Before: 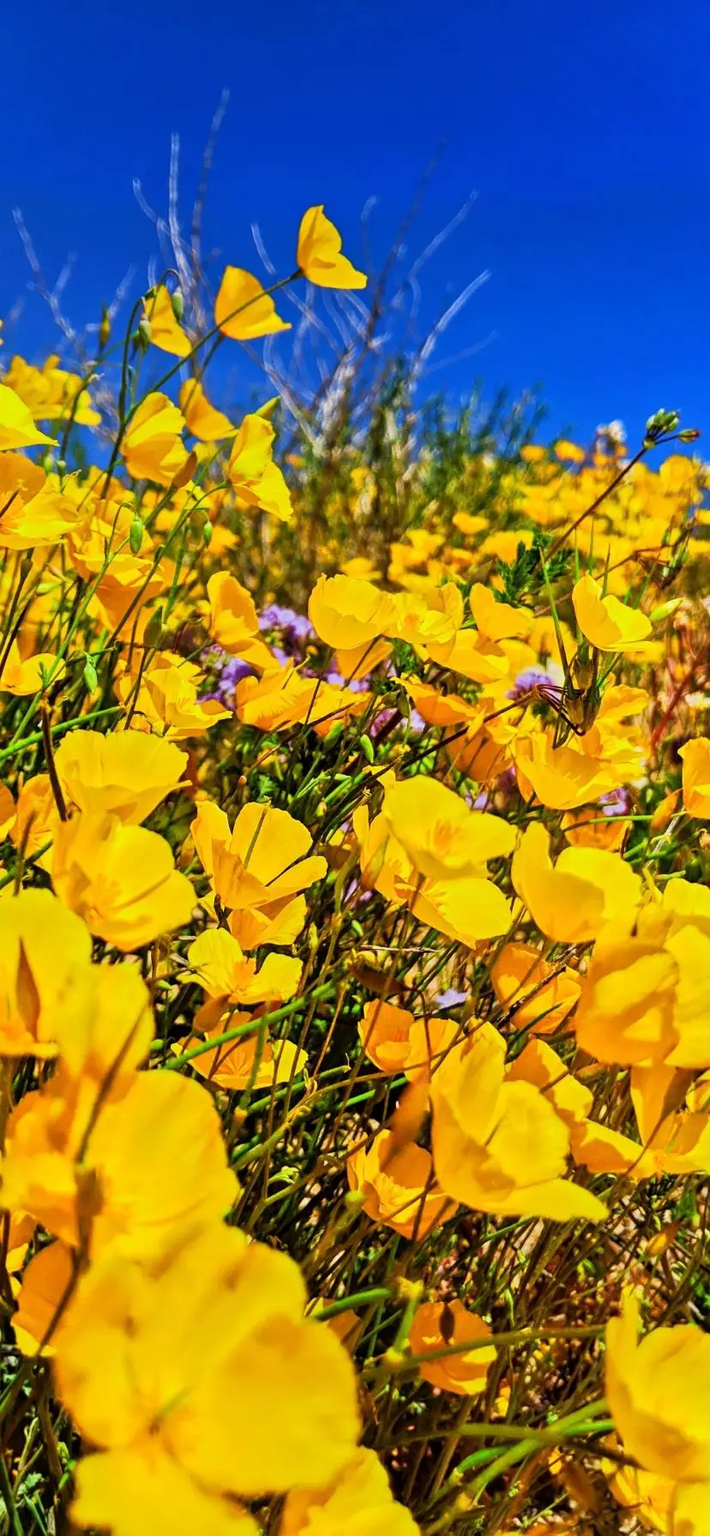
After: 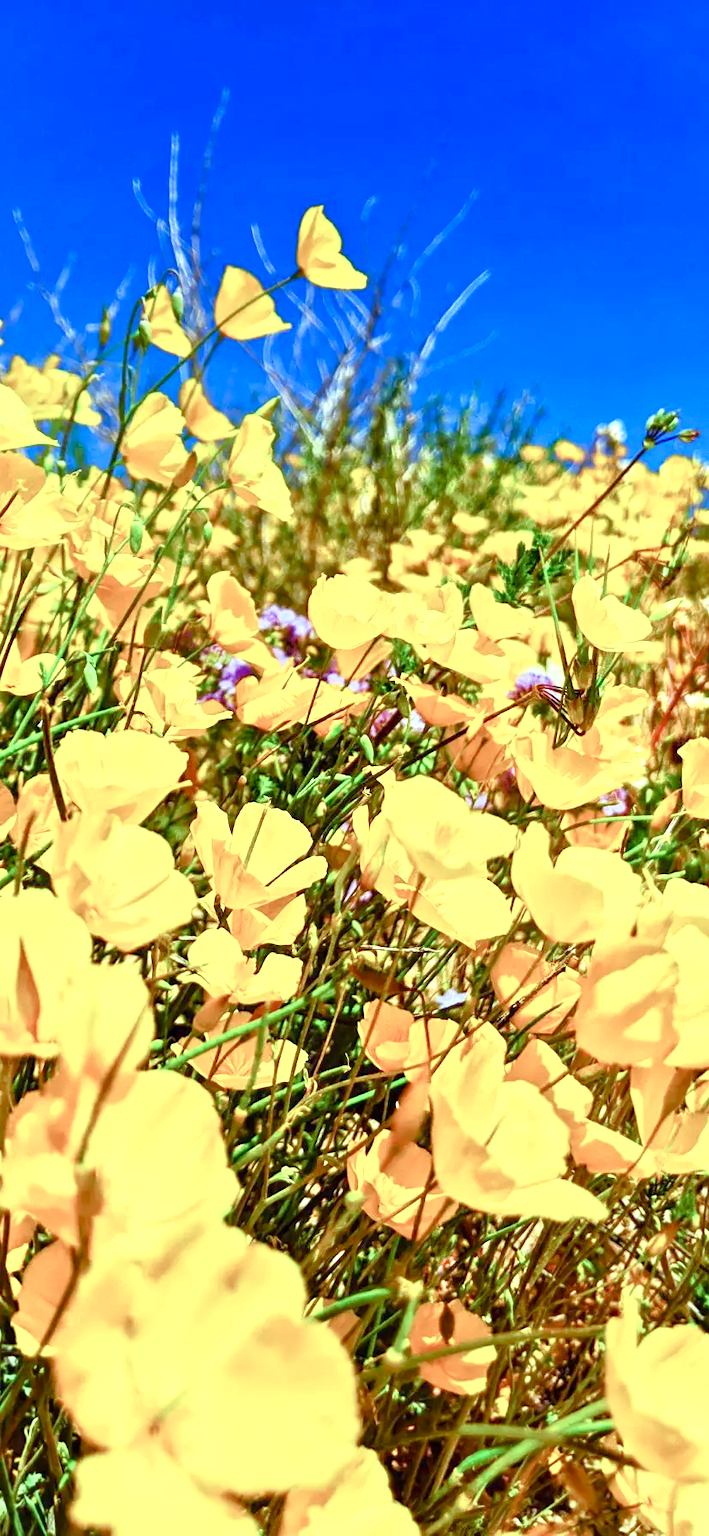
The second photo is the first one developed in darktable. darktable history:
color balance rgb: highlights gain › chroma 4.092%, highlights gain › hue 200.29°, perceptual saturation grading › global saturation 20%, perceptual saturation grading › highlights -49.7%, perceptual saturation grading › shadows 24.027%, contrast -9.679%
exposure: exposure 0.941 EV, compensate highlight preservation false
